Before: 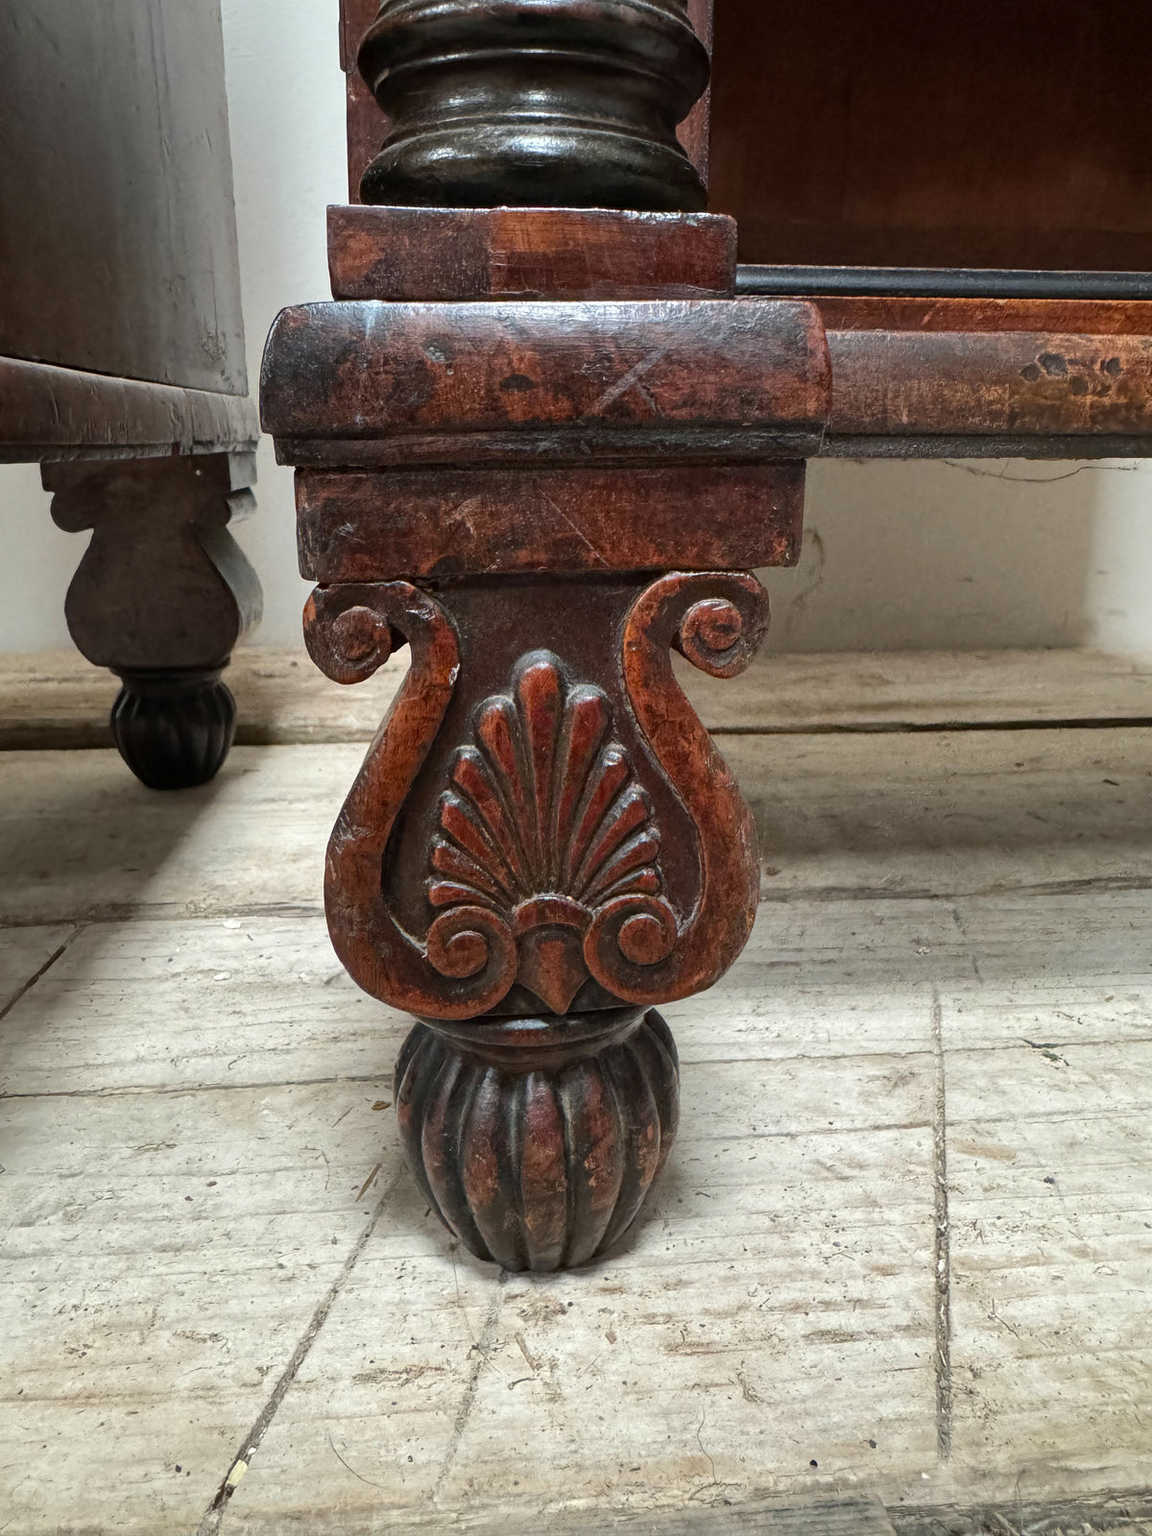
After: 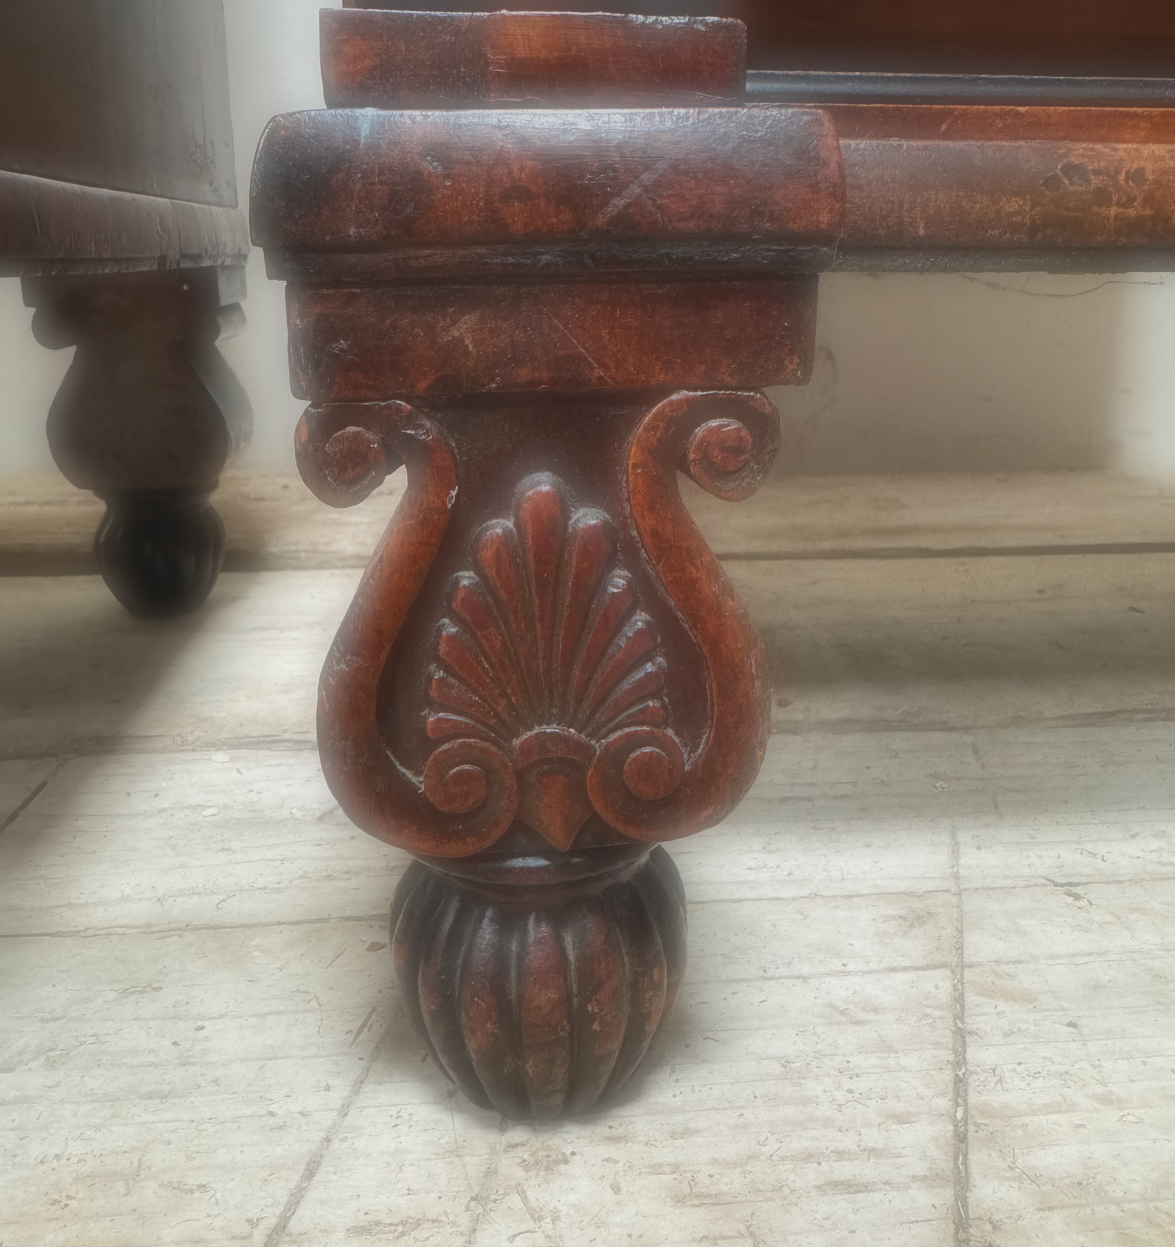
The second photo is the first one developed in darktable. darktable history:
soften: on, module defaults
contrast brightness saturation: contrast -0.11
crop and rotate: left 1.814%, top 12.818%, right 0.25%, bottom 9.225%
